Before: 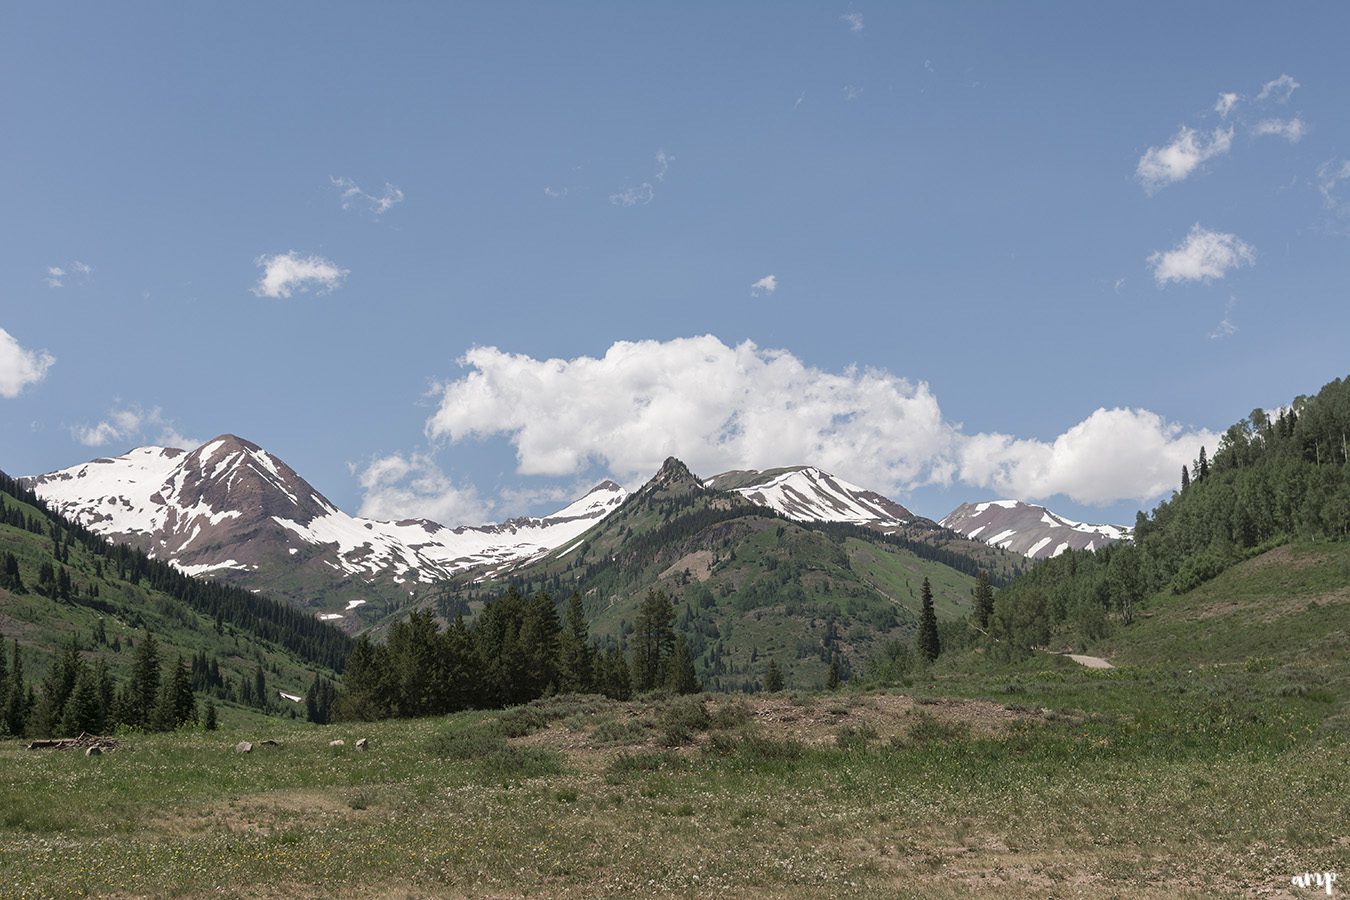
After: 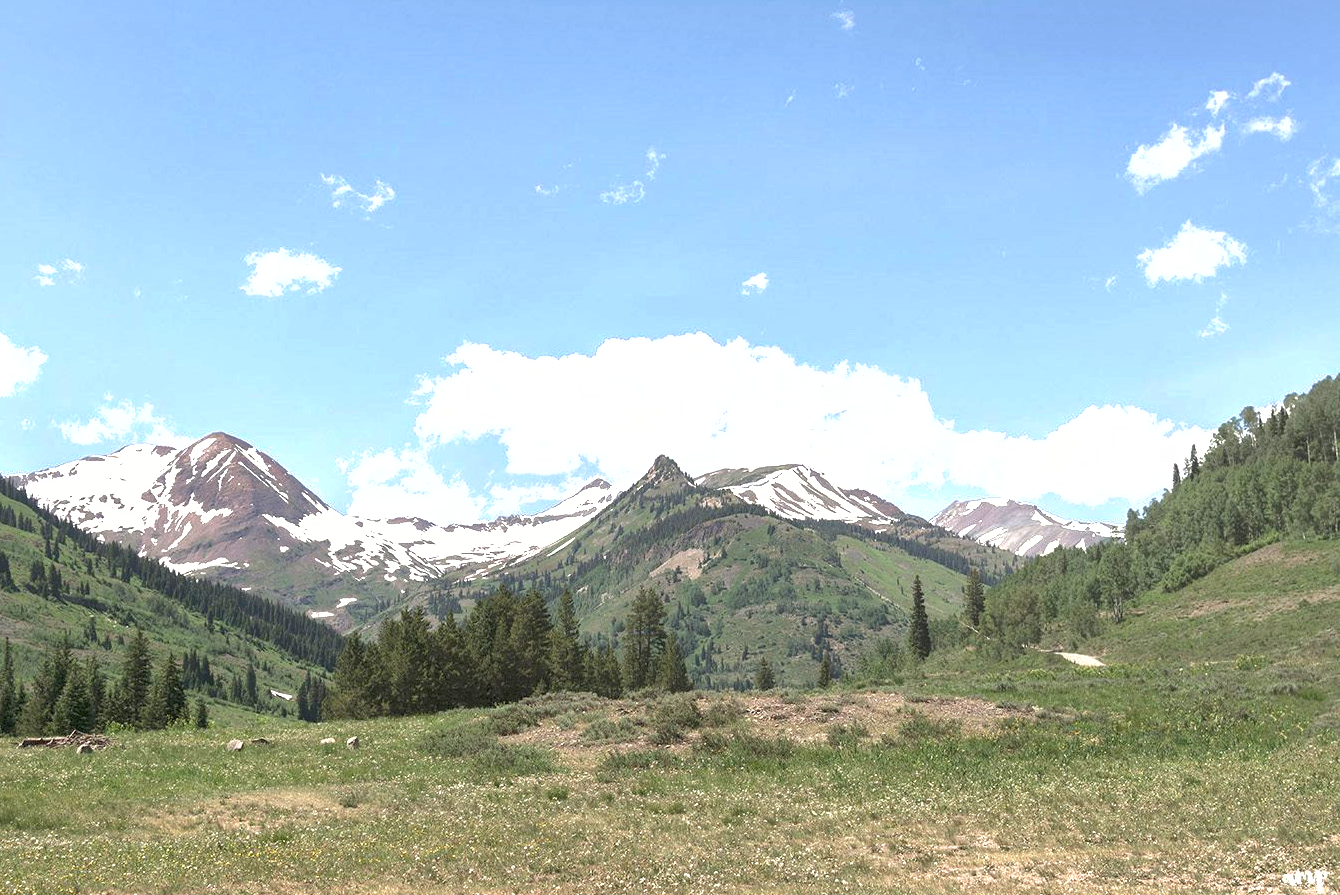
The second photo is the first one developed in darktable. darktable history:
exposure: black level correction 0, exposure 1.381 EV, compensate highlight preservation false
crop and rotate: left 0.73%, top 0.239%, bottom 0.301%
shadows and highlights: on, module defaults
